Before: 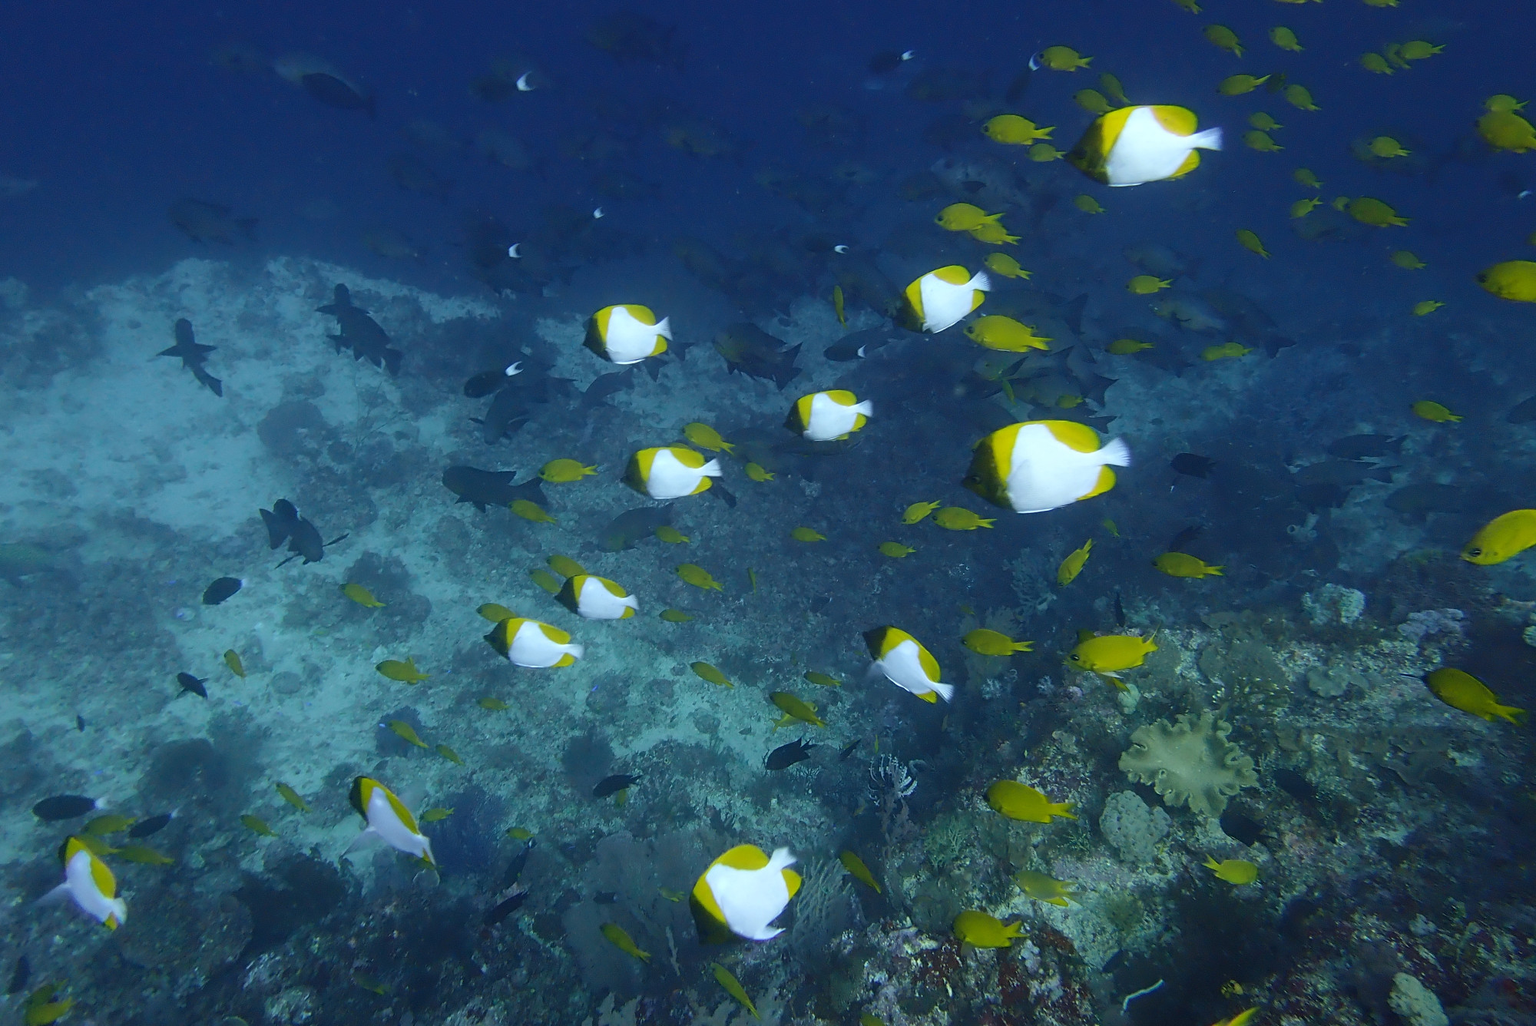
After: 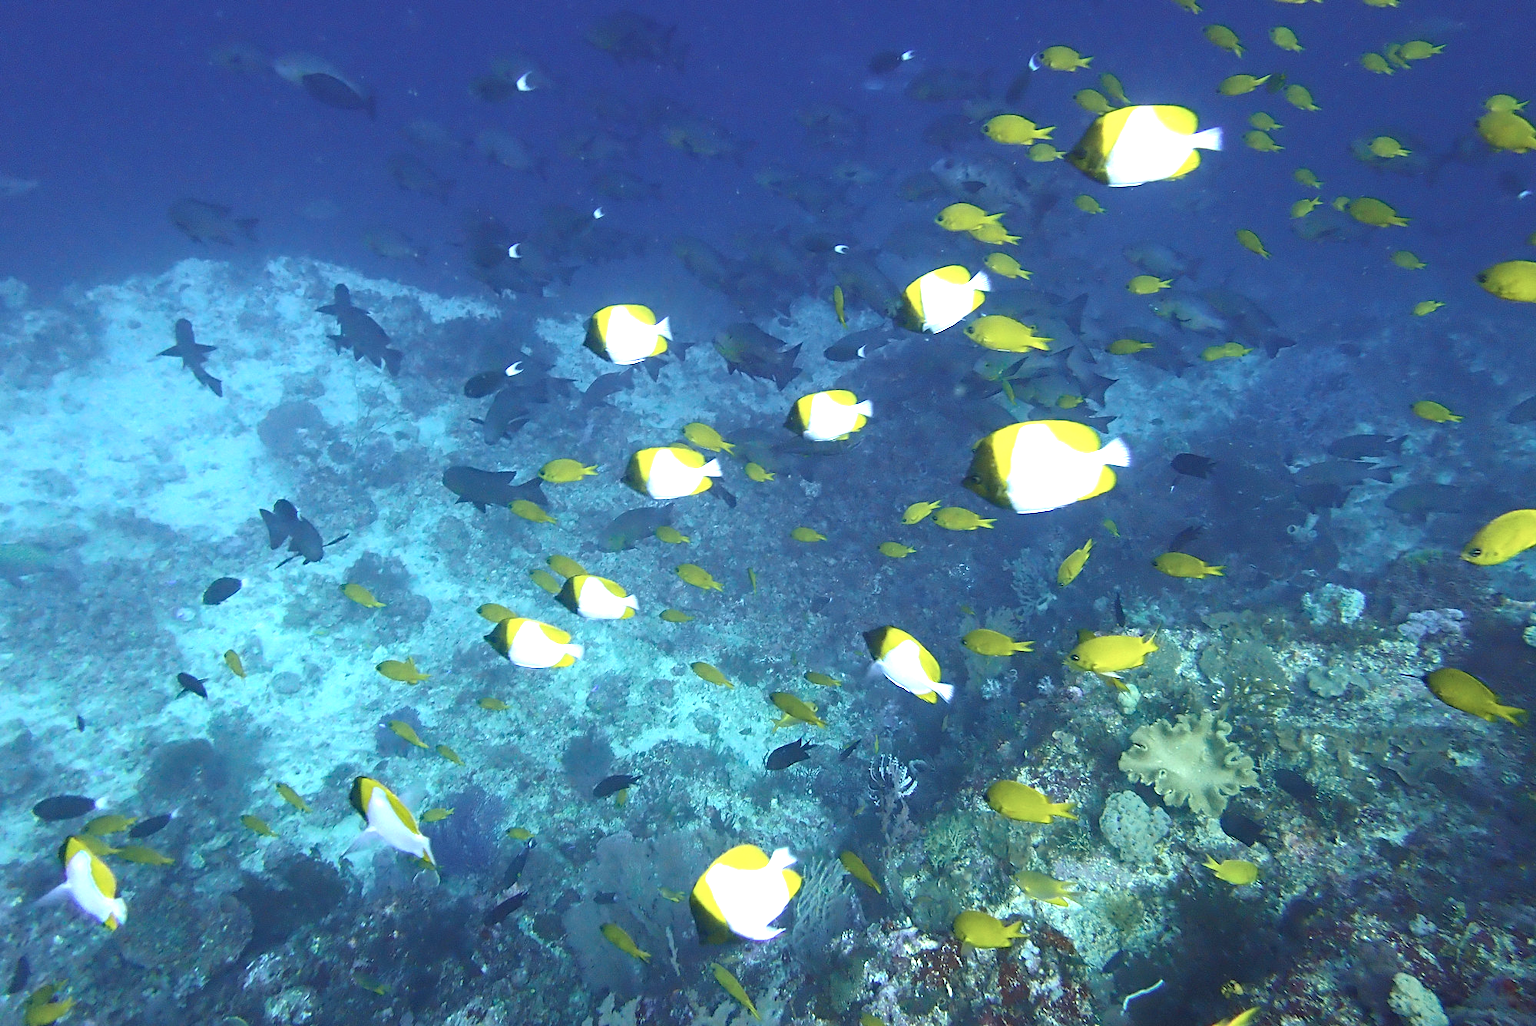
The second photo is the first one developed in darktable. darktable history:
exposure: black level correction 0, exposure 1.56 EV, compensate highlight preservation false
color zones: curves: ch0 [(0, 0.5) (0.143, 0.5) (0.286, 0.5) (0.429, 0.504) (0.571, 0.5) (0.714, 0.509) (0.857, 0.5) (1, 0.5)]; ch1 [(0, 0.425) (0.143, 0.425) (0.286, 0.375) (0.429, 0.405) (0.571, 0.5) (0.714, 0.47) (0.857, 0.425) (1, 0.435)]; ch2 [(0, 0.5) (0.143, 0.5) (0.286, 0.5) (0.429, 0.517) (0.571, 0.5) (0.714, 0.51) (0.857, 0.5) (1, 0.5)]
haze removal: compatibility mode true, adaptive false
